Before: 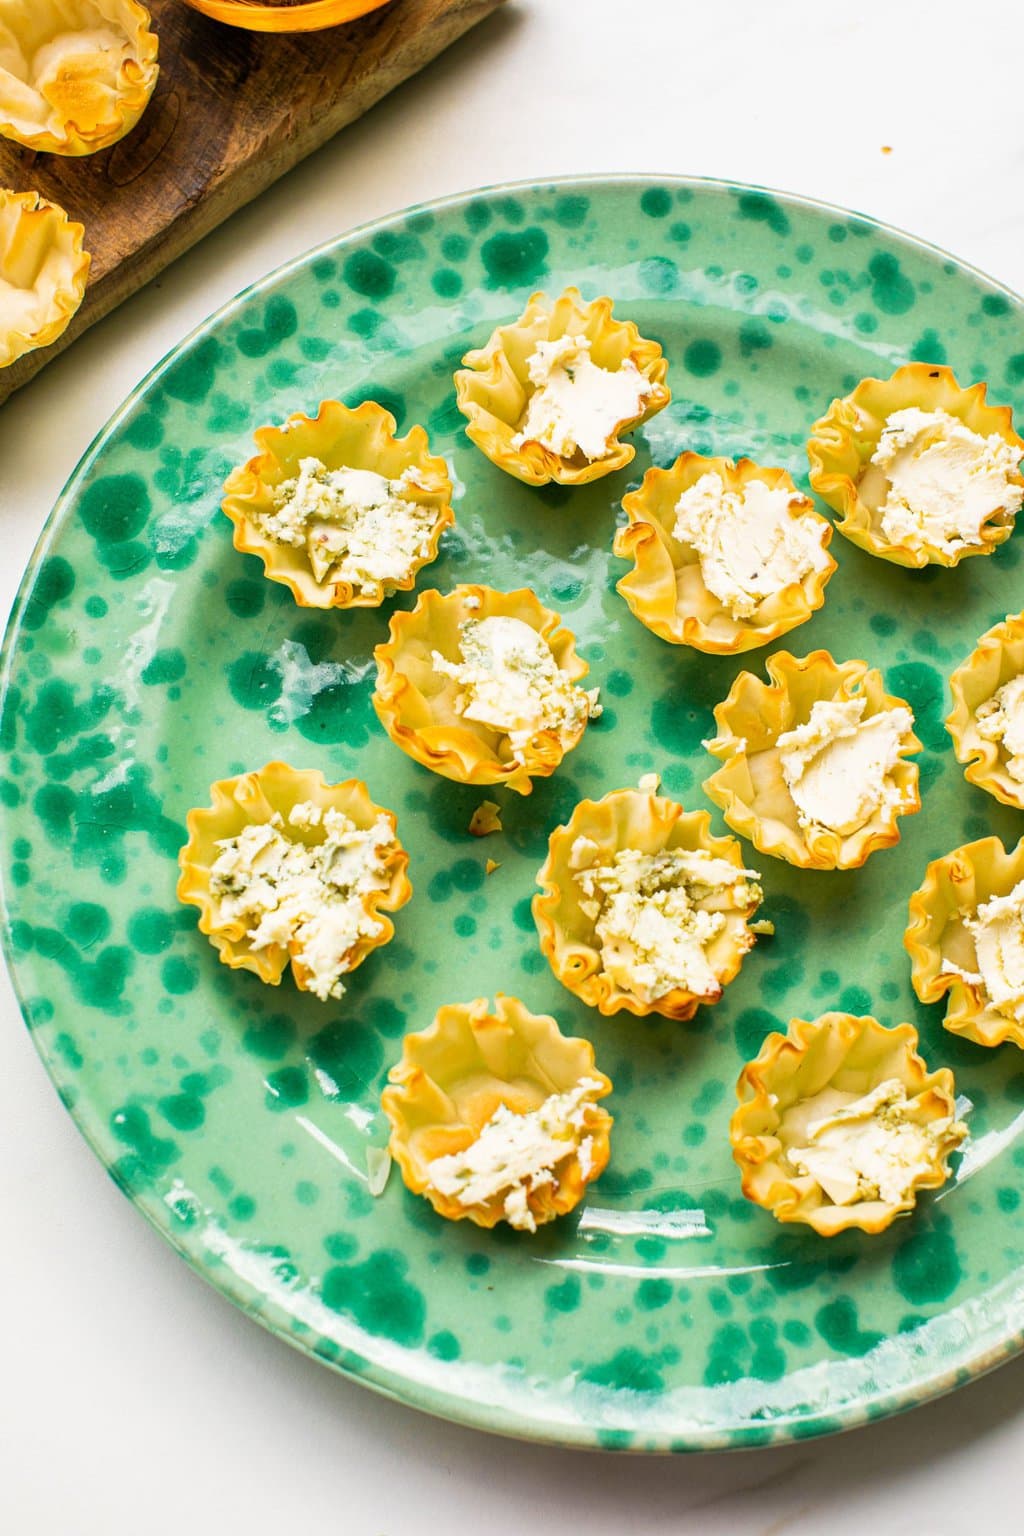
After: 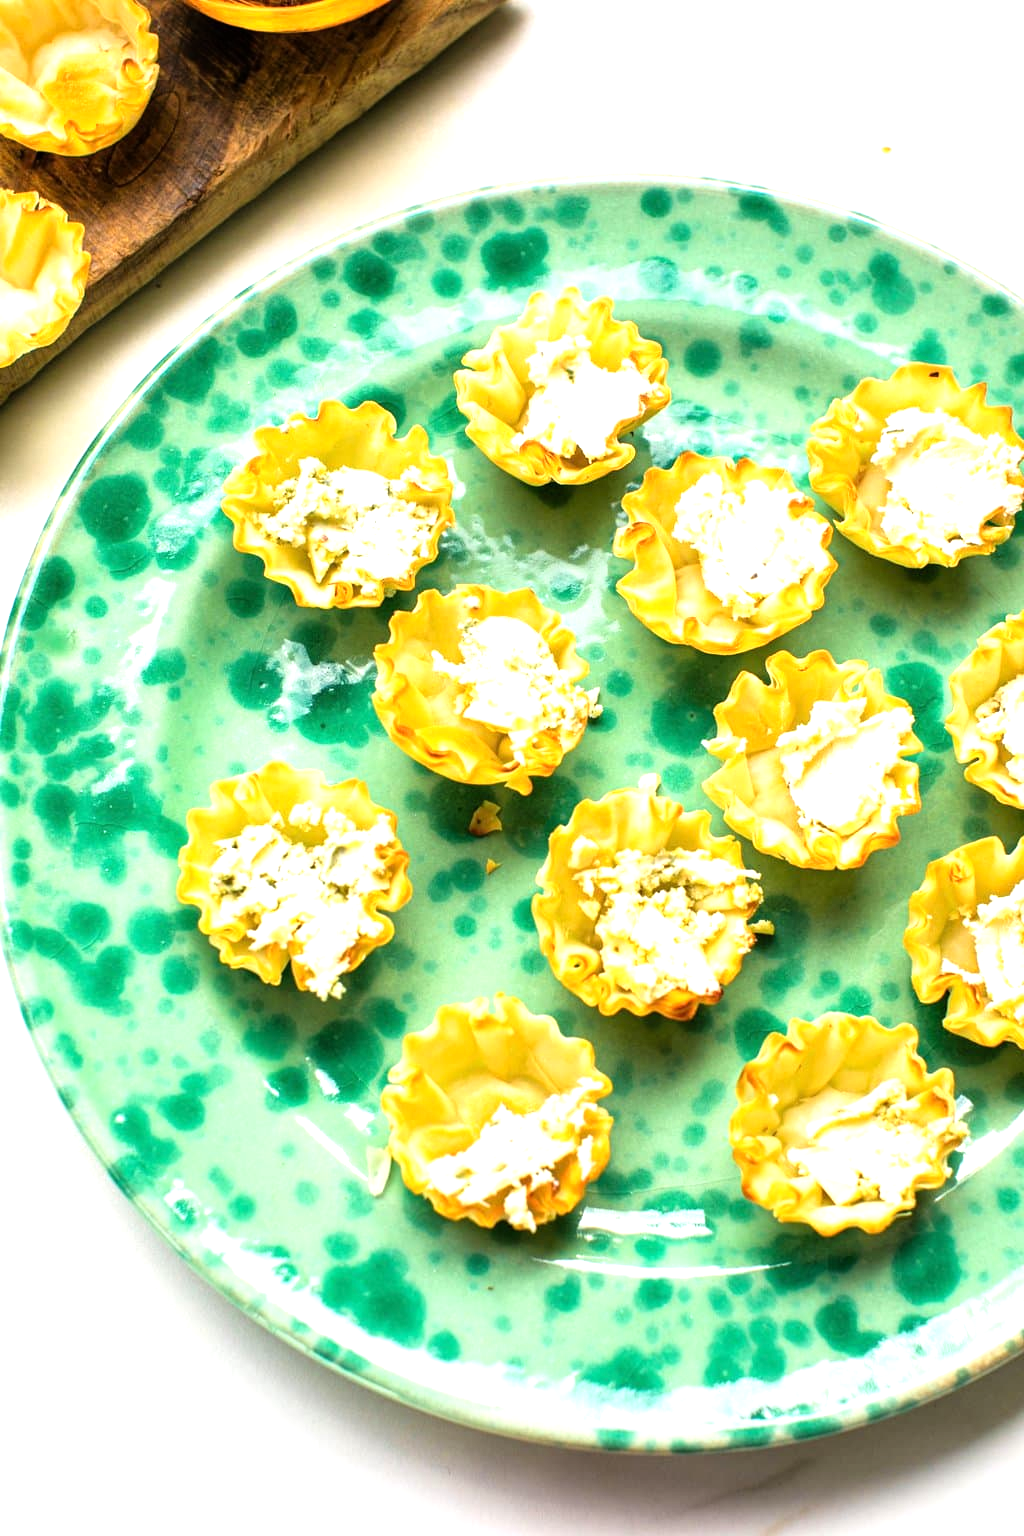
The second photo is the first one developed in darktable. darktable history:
tone equalizer: -8 EV -0.719 EV, -7 EV -0.711 EV, -6 EV -0.596 EV, -5 EV -0.374 EV, -3 EV 0.382 EV, -2 EV 0.6 EV, -1 EV 0.683 EV, +0 EV 0.75 EV
